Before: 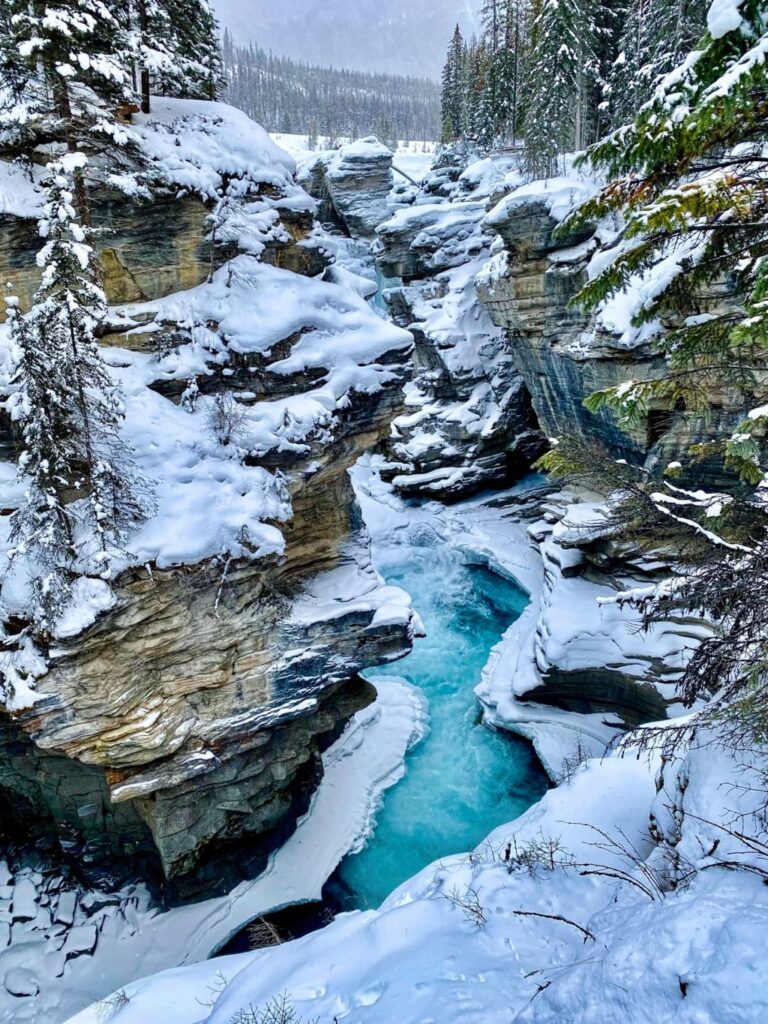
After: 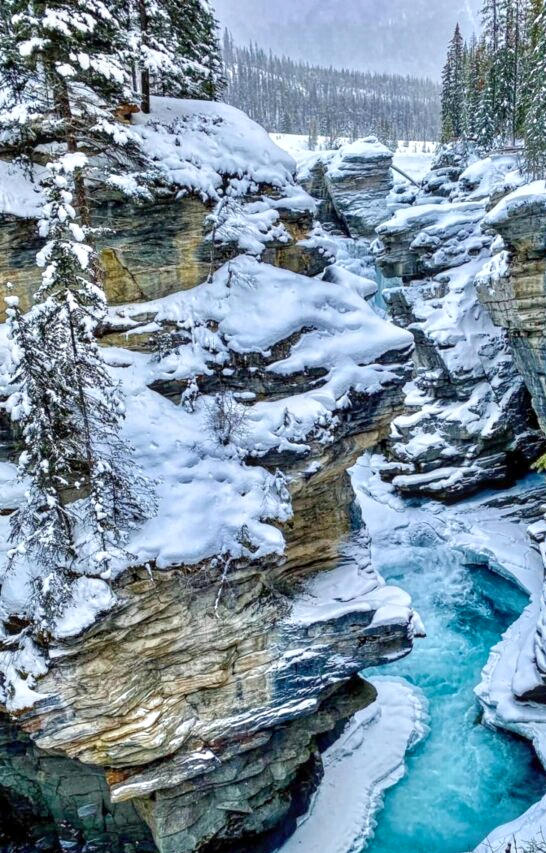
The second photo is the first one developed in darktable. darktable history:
tone equalizer: -8 EV 1 EV, -7 EV 1 EV, -6 EV 1 EV, -5 EV 1 EV, -4 EV 1 EV, -3 EV 0.75 EV, -2 EV 0.5 EV, -1 EV 0.25 EV
local contrast: on, module defaults
crop: right 28.885%, bottom 16.626%
